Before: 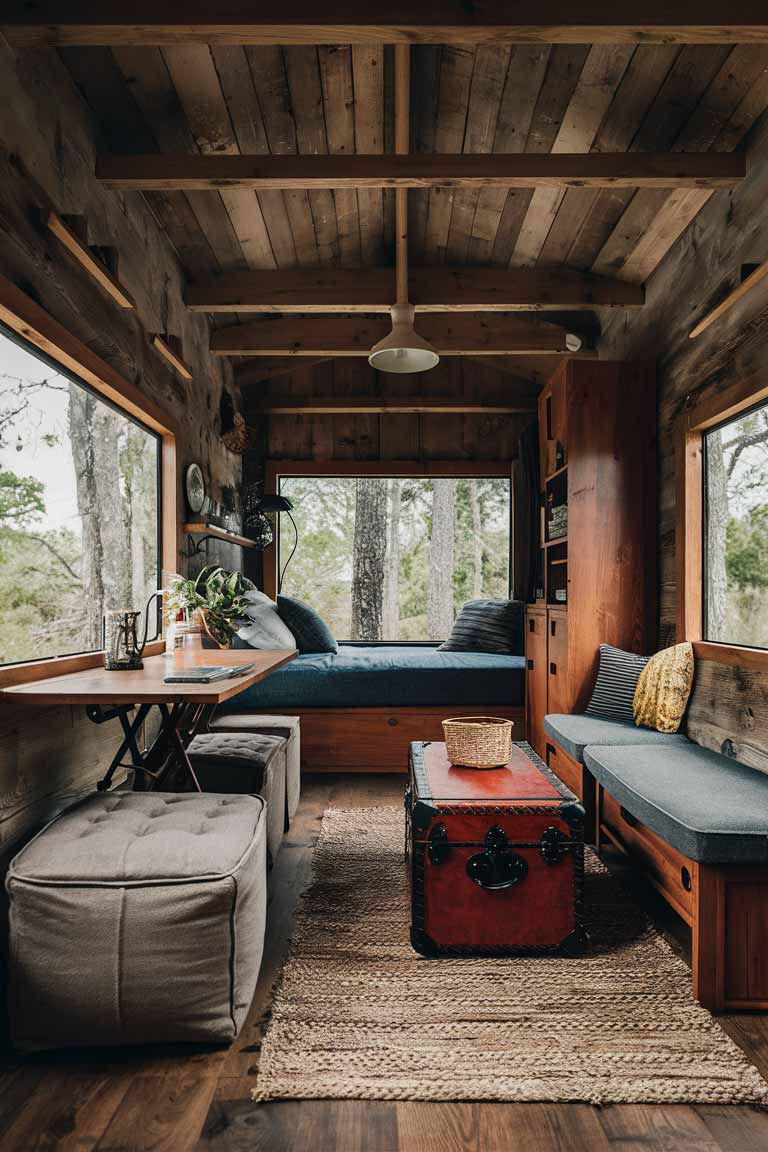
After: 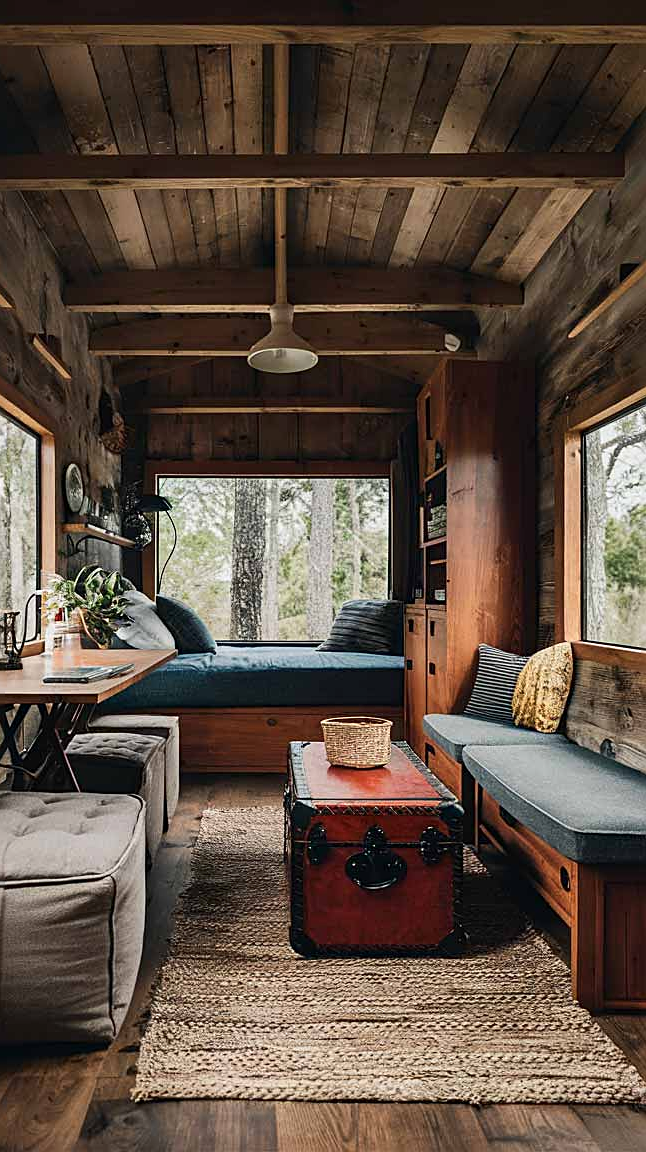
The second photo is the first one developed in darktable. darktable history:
crop: left 15.825%
contrast brightness saturation: contrast 0.103, brightness 0.024, saturation 0.022
sharpen: on, module defaults
